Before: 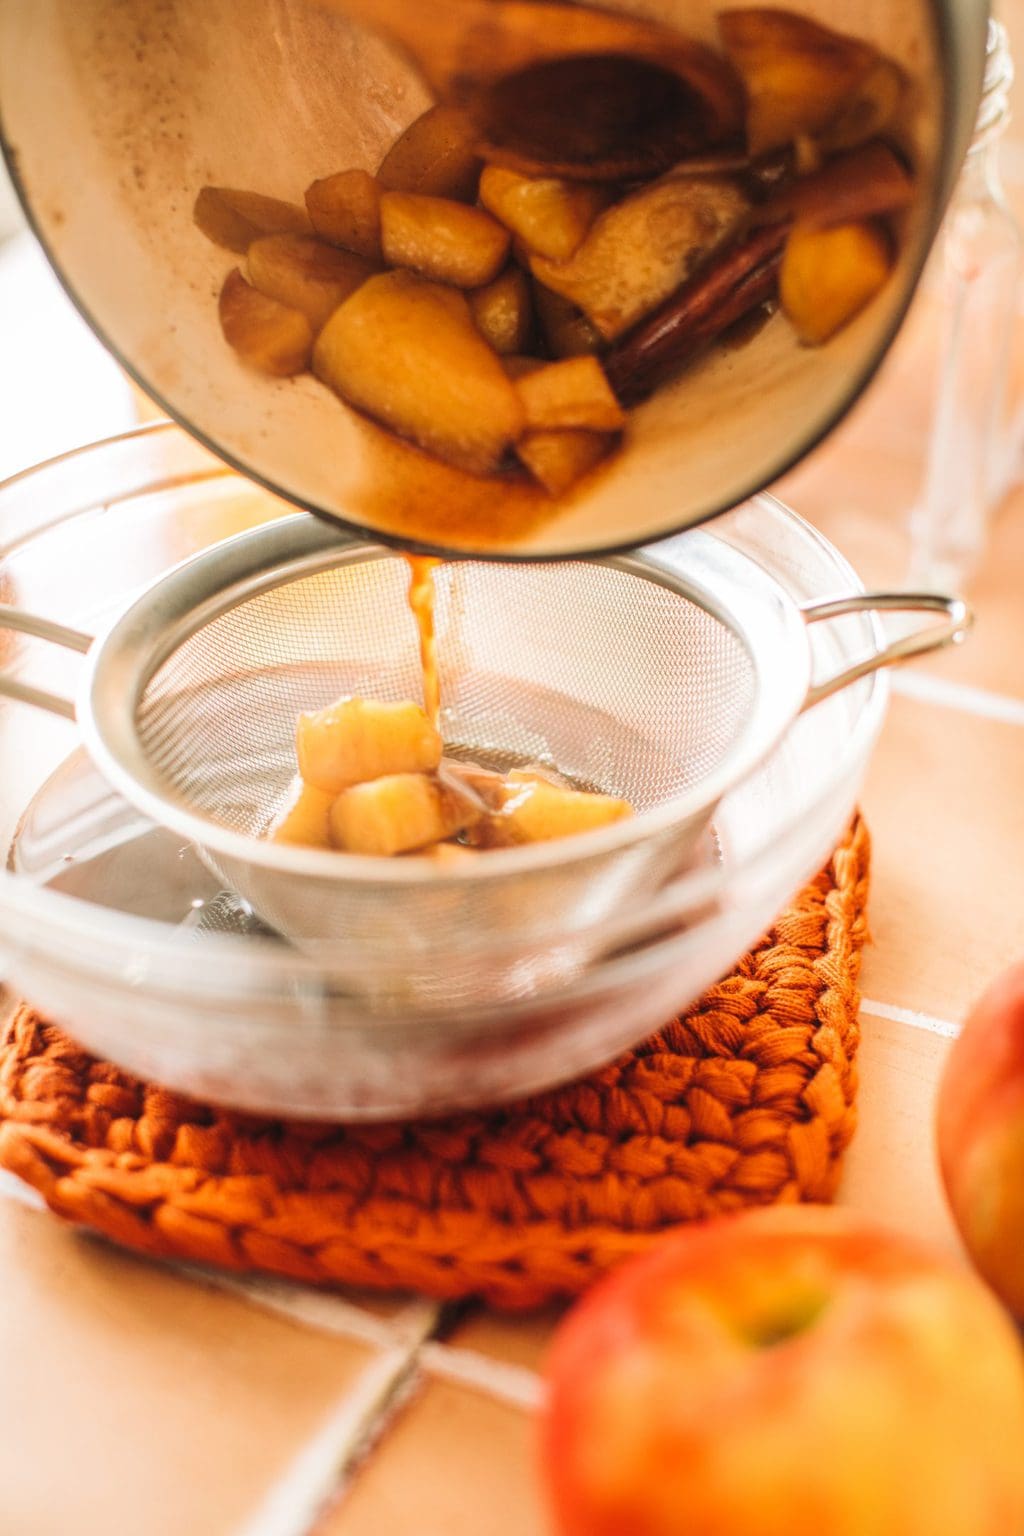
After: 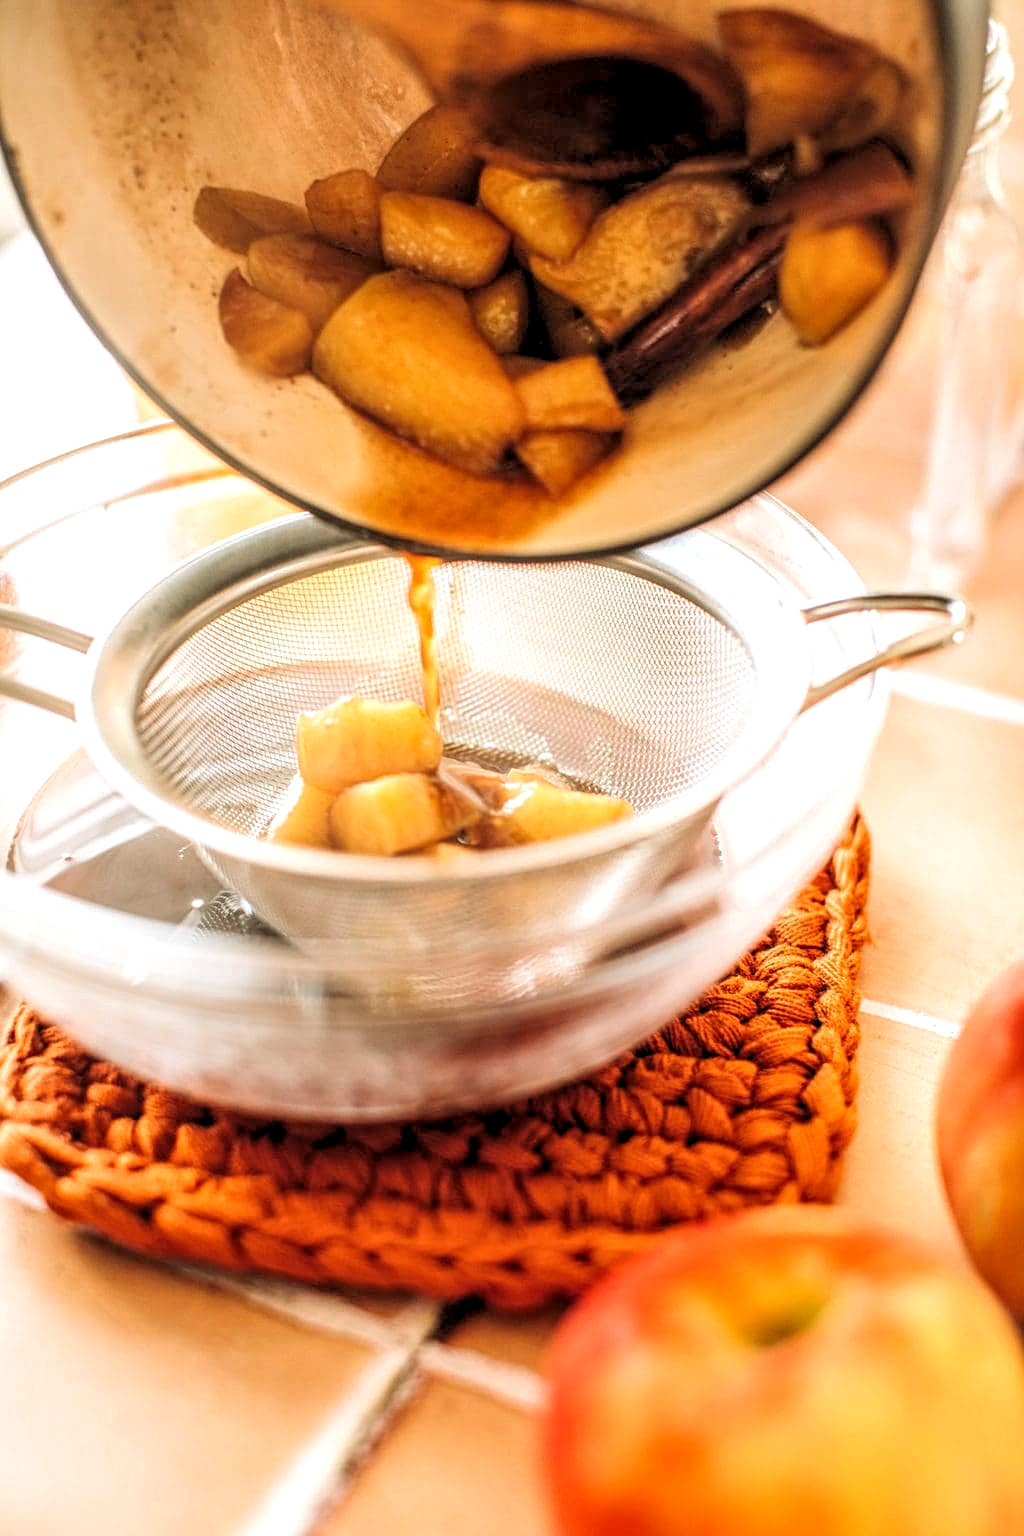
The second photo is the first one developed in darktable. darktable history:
sharpen: radius 2.167, amount 0.381, threshold 0
white balance: red 0.982, blue 1.018
rgb levels: levels [[0.01, 0.419, 0.839], [0, 0.5, 1], [0, 0.5, 1]]
local contrast: on, module defaults
